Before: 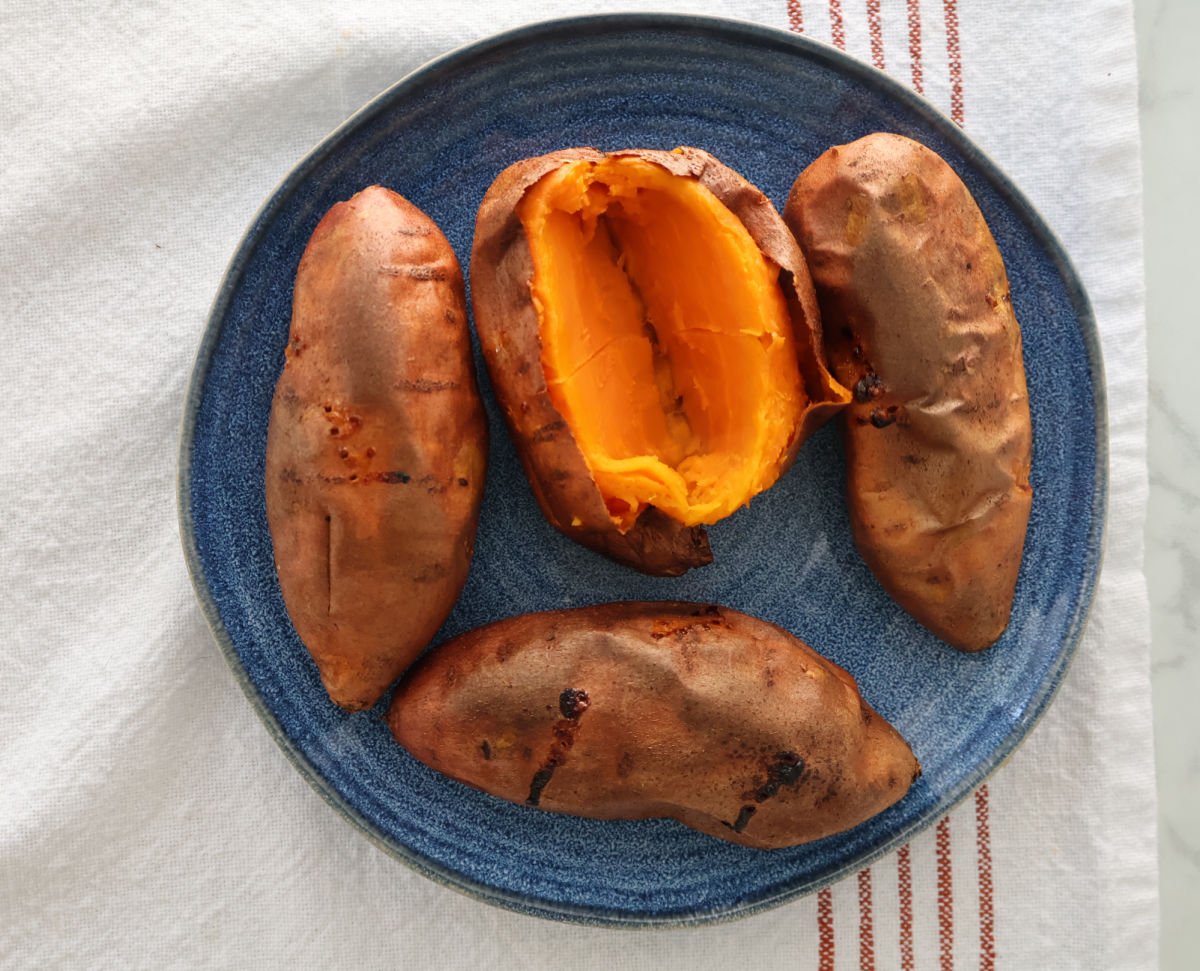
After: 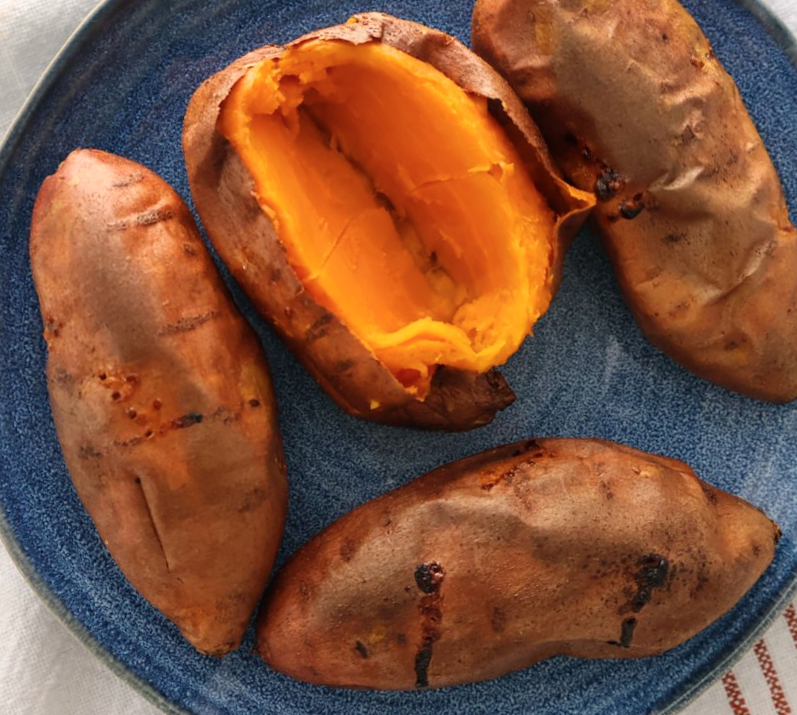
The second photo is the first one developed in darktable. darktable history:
crop and rotate: angle 18.6°, left 6.965%, right 3.848%, bottom 1.071%
color balance rgb: shadows lift › hue 86.81°, highlights gain › chroma 1.068%, highlights gain › hue 60.04°, linear chroma grading › global chroma 15.186%, perceptual saturation grading › global saturation -12.301%
